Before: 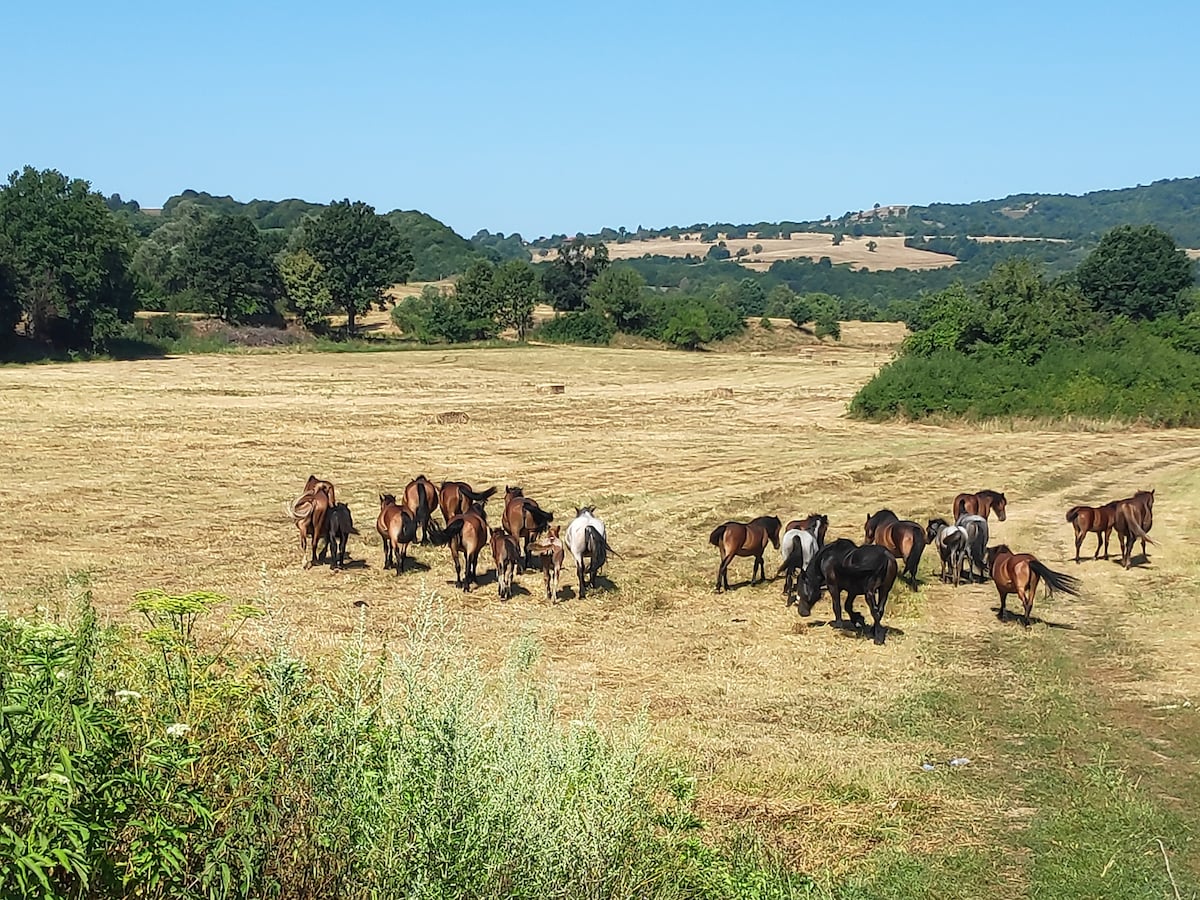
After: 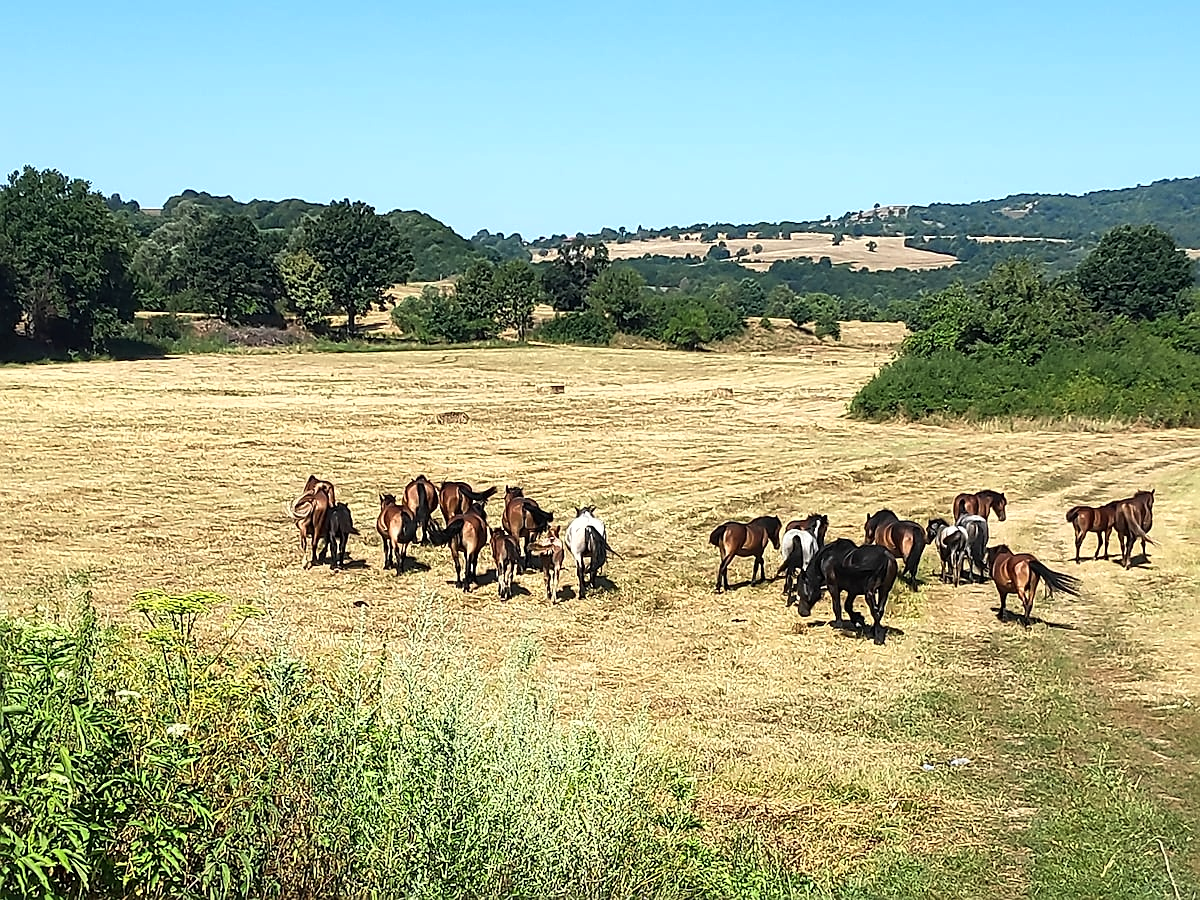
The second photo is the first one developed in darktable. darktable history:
sharpen: on, module defaults
tone equalizer: -8 EV -0.417 EV, -7 EV -0.389 EV, -6 EV -0.333 EV, -5 EV -0.222 EV, -3 EV 0.222 EV, -2 EV 0.333 EV, -1 EV 0.389 EV, +0 EV 0.417 EV, edges refinement/feathering 500, mask exposure compensation -1.57 EV, preserve details no
shadows and highlights: radius 125.46, shadows 30.51, highlights -30.51, low approximation 0.01, soften with gaussian
